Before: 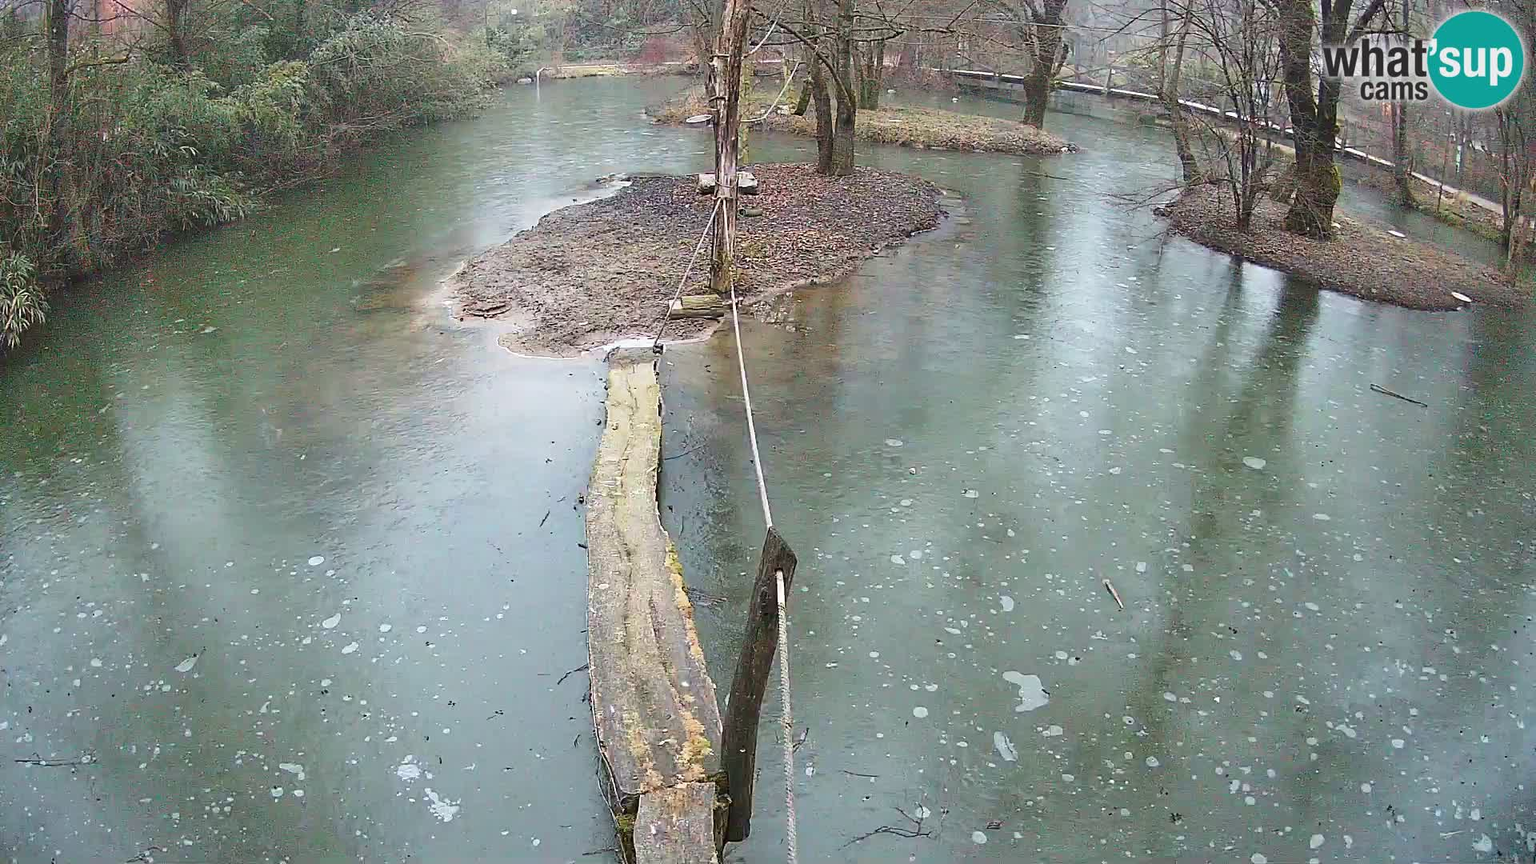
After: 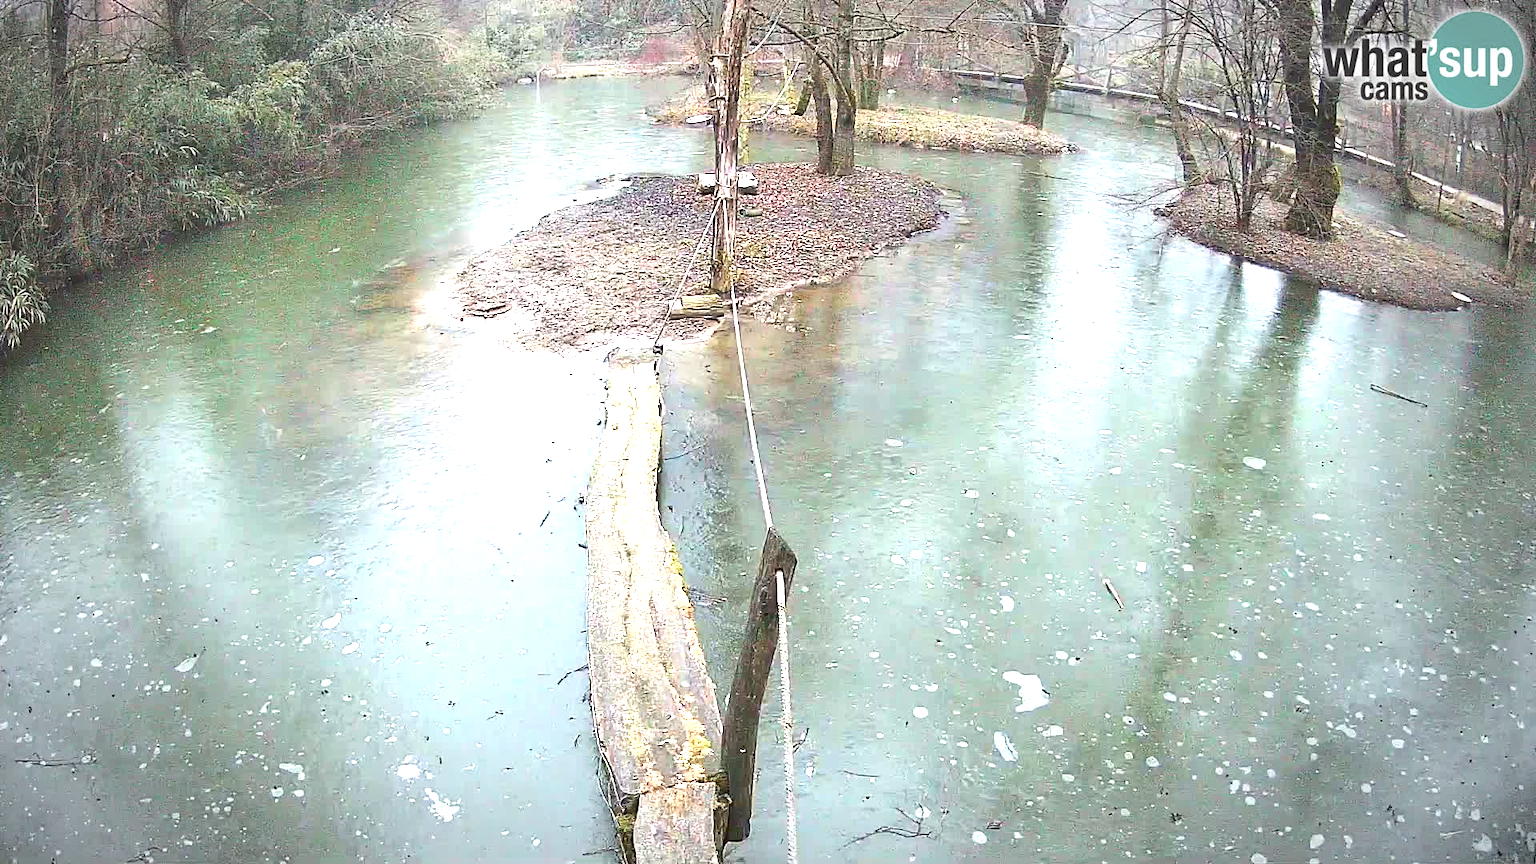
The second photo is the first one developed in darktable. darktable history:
exposure: exposure 1.26 EV, compensate highlight preservation false
vignetting: fall-off start 70.52%, width/height ratio 1.333, unbound false
